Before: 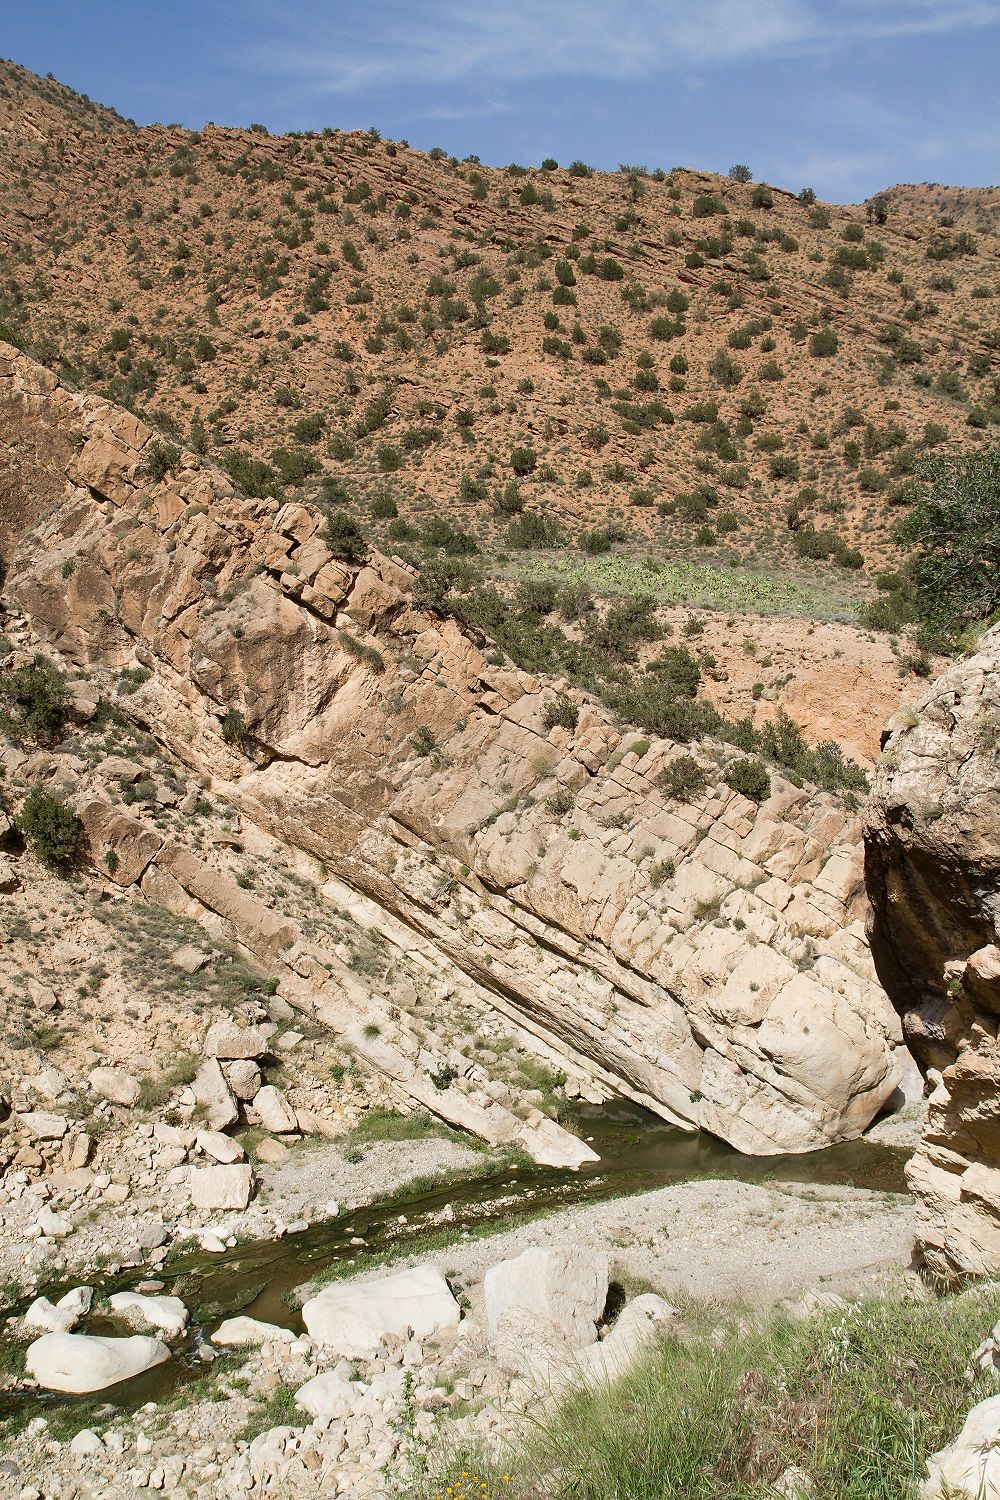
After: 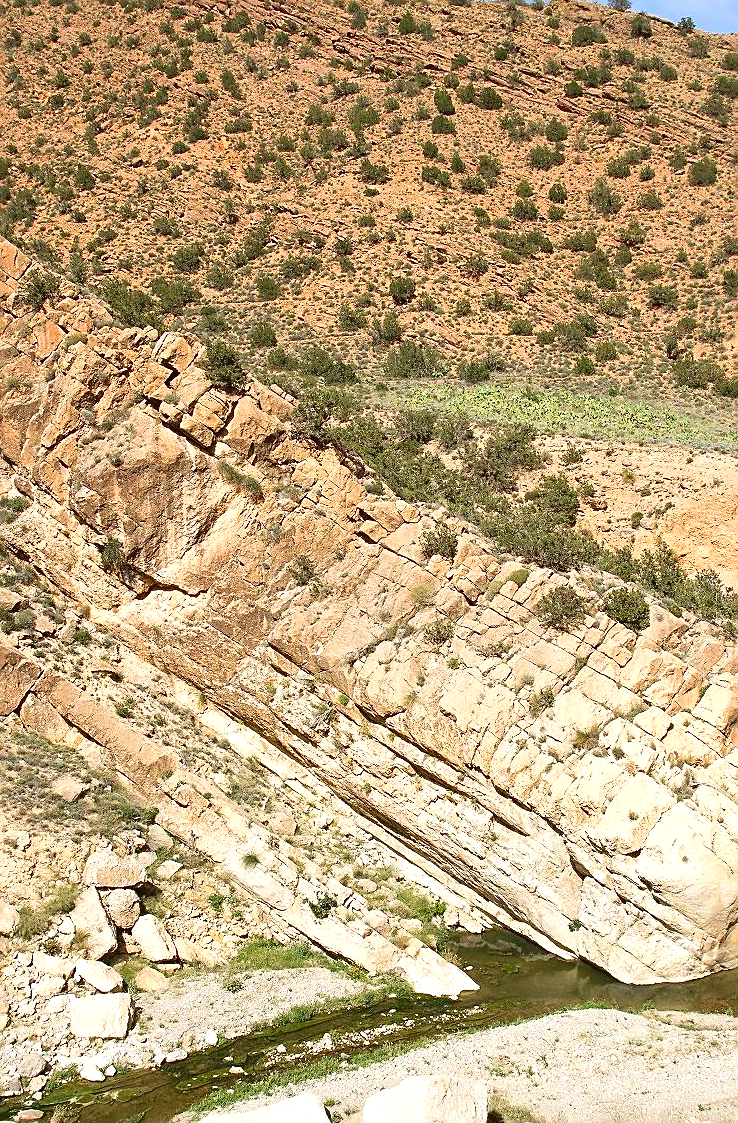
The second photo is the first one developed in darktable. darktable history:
contrast brightness saturation: contrast -0.195, saturation 0.187
crop and rotate: left 12.194%, top 11.4%, right 14.001%, bottom 13.684%
exposure: exposure 1 EV, compensate highlight preservation false
tone curve: curves: ch0 [(0, 0) (0.003, 0.001) (0.011, 0.004) (0.025, 0.011) (0.044, 0.021) (0.069, 0.028) (0.1, 0.036) (0.136, 0.051) (0.177, 0.085) (0.224, 0.127) (0.277, 0.193) (0.335, 0.266) (0.399, 0.338) (0.468, 0.419) (0.543, 0.504) (0.623, 0.593) (0.709, 0.689) (0.801, 0.784) (0.898, 0.888) (1, 1)], color space Lab, independent channels, preserve colors none
sharpen: on, module defaults
